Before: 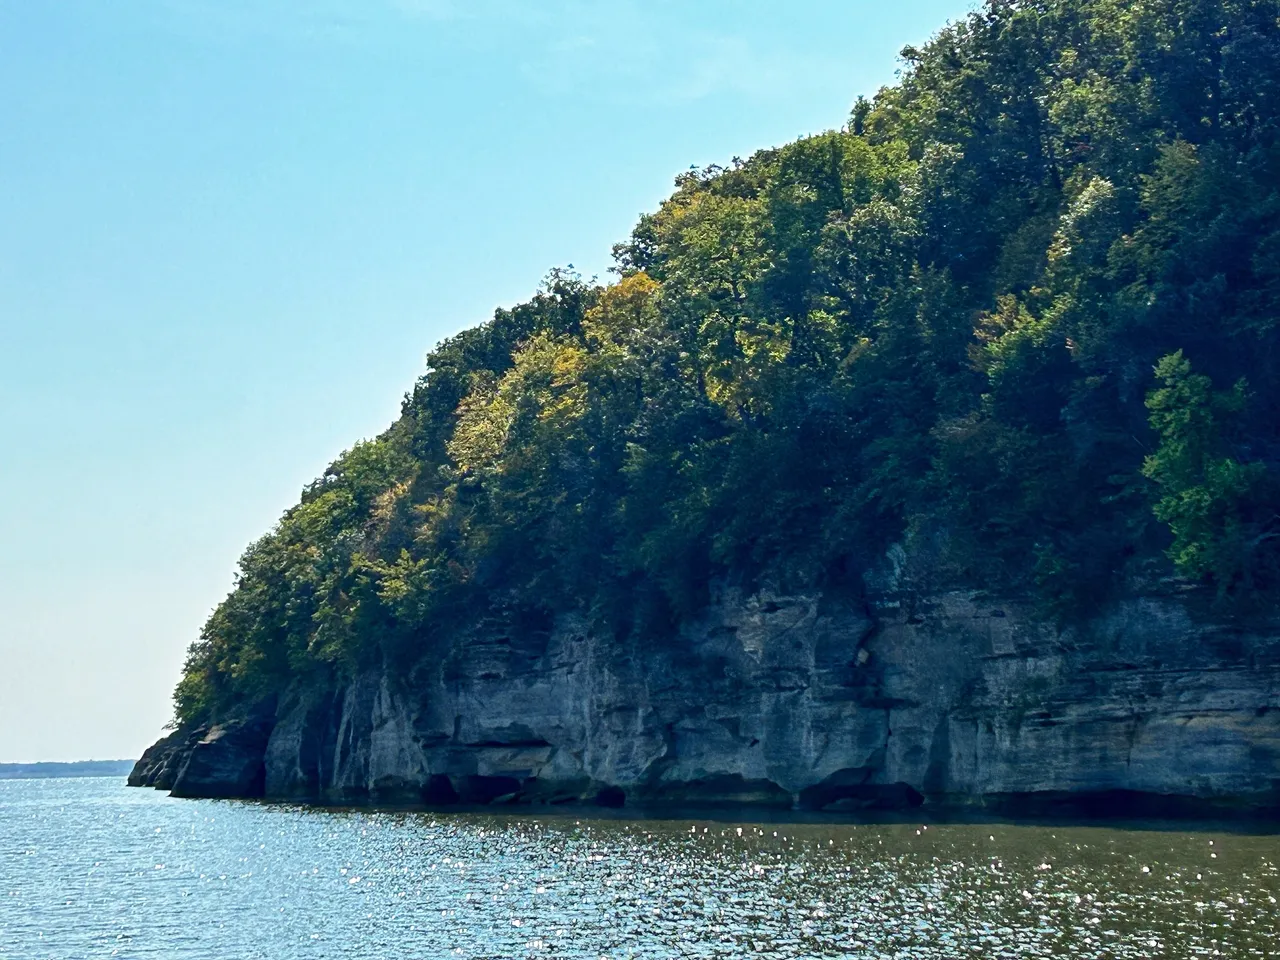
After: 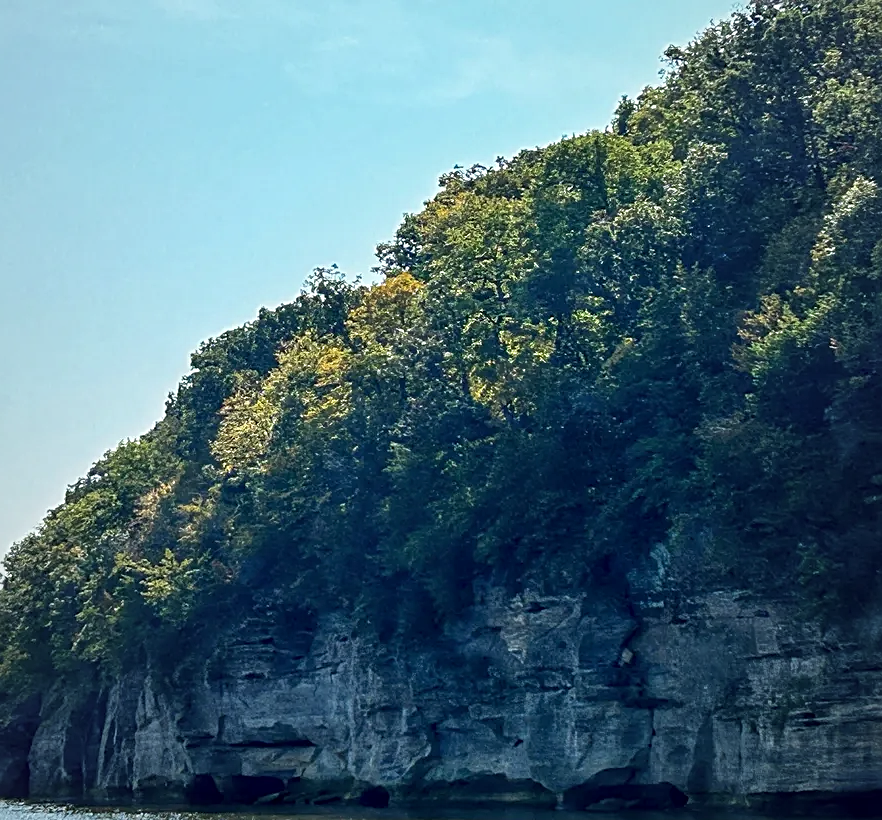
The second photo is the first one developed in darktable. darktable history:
vignetting: fall-off start 72.07%, fall-off radius 108.81%, brightness -0.188, saturation -0.303, width/height ratio 0.731
local contrast: on, module defaults
crop: left 18.475%, right 12.045%, bottom 14.141%
sharpen: amount 0.497
